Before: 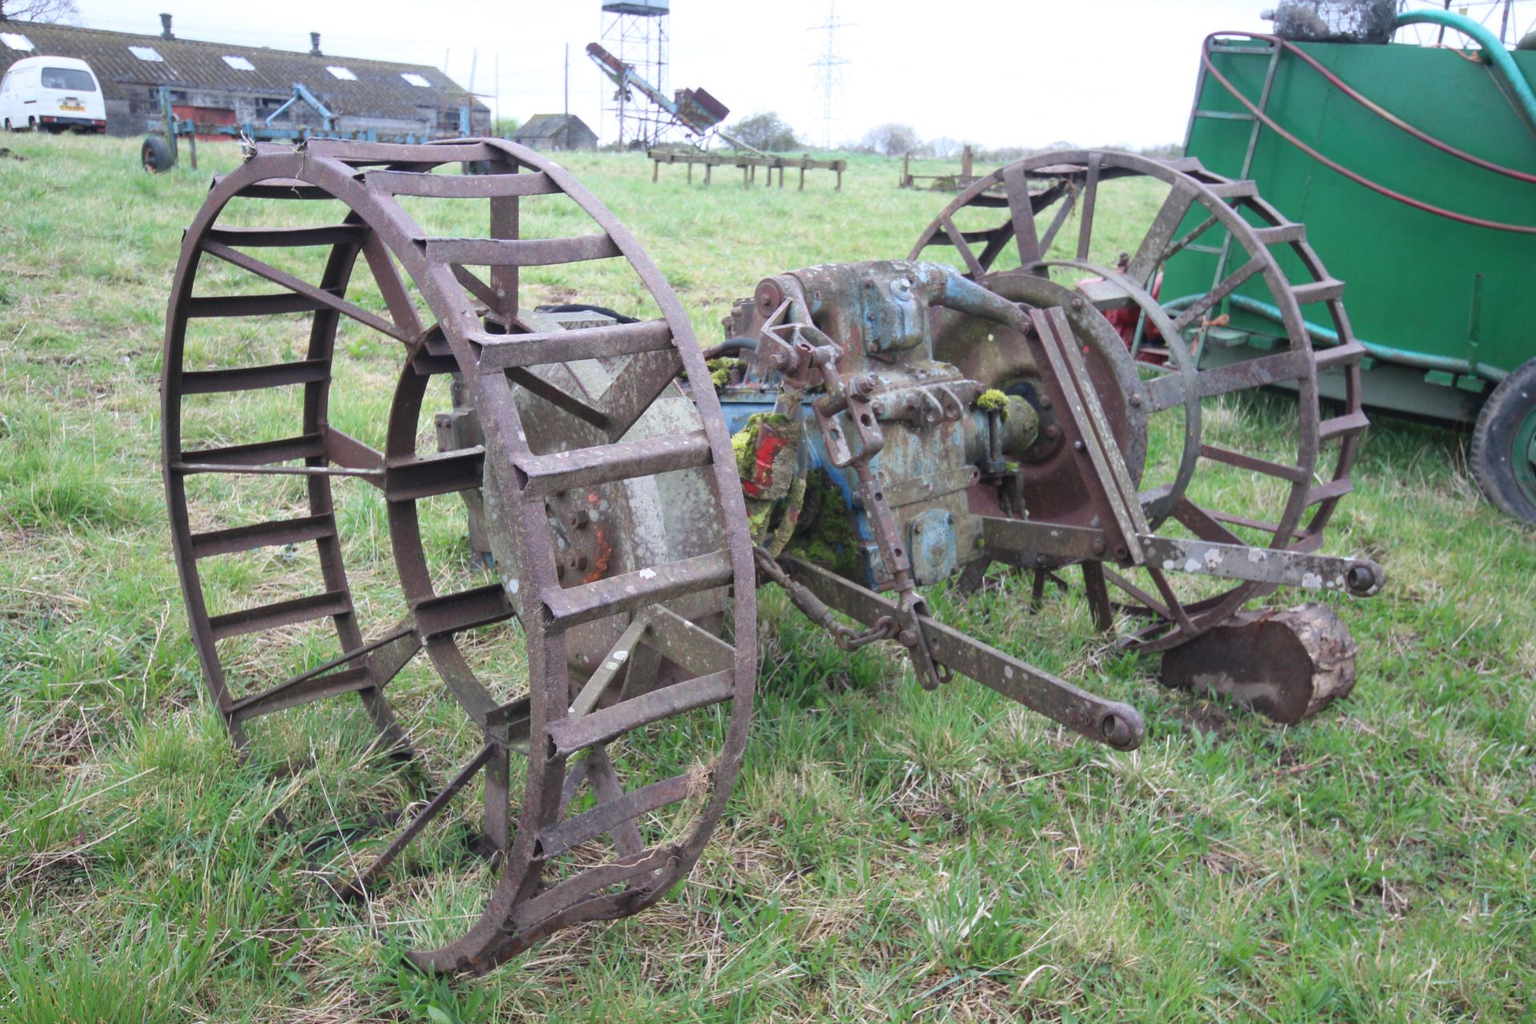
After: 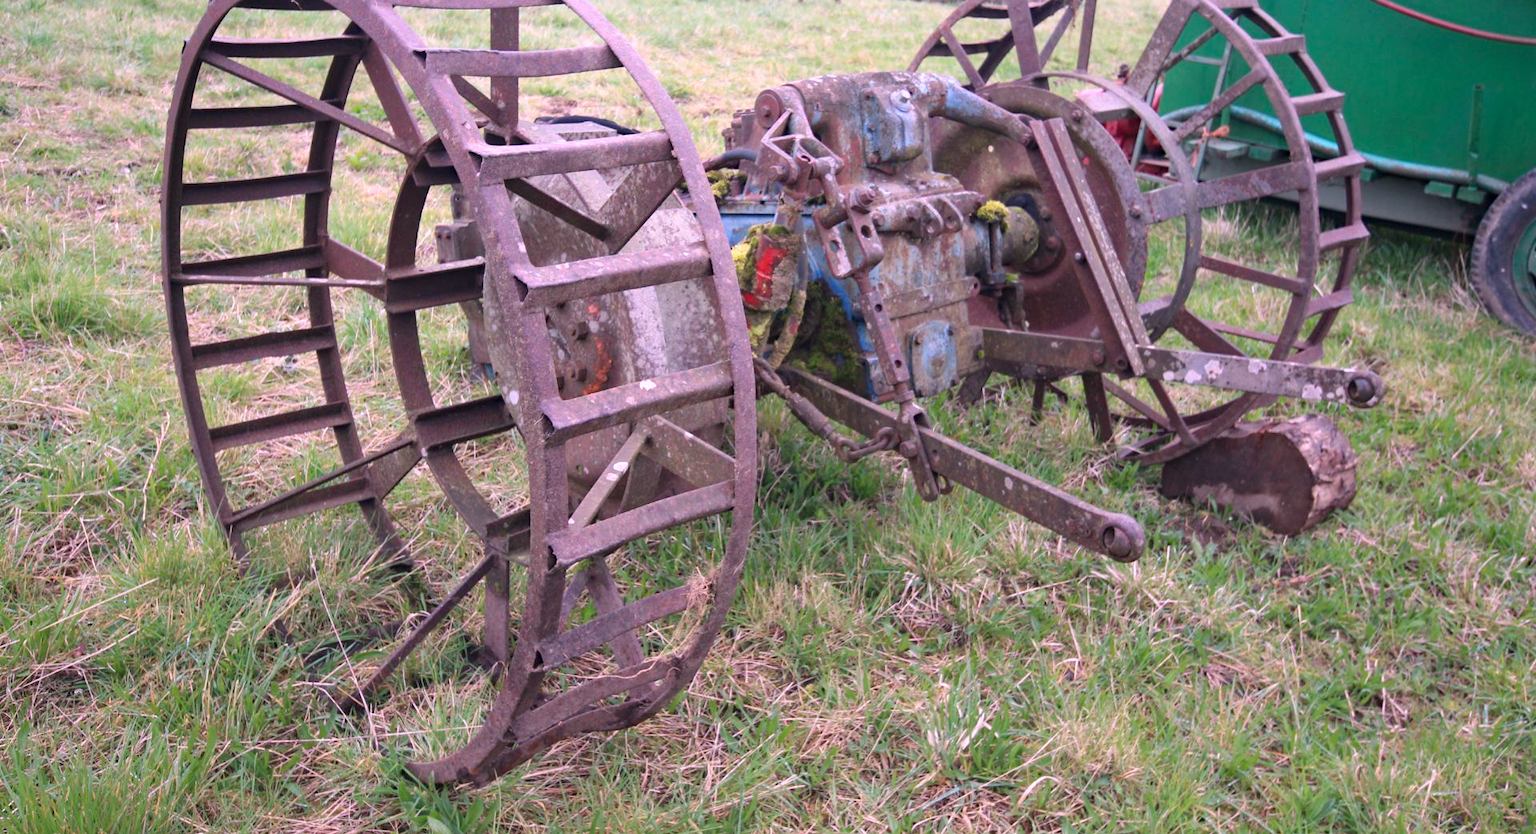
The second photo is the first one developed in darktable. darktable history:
white balance: red 1.188, blue 1.11
haze removal: compatibility mode true, adaptive false
crop and rotate: top 18.507%
